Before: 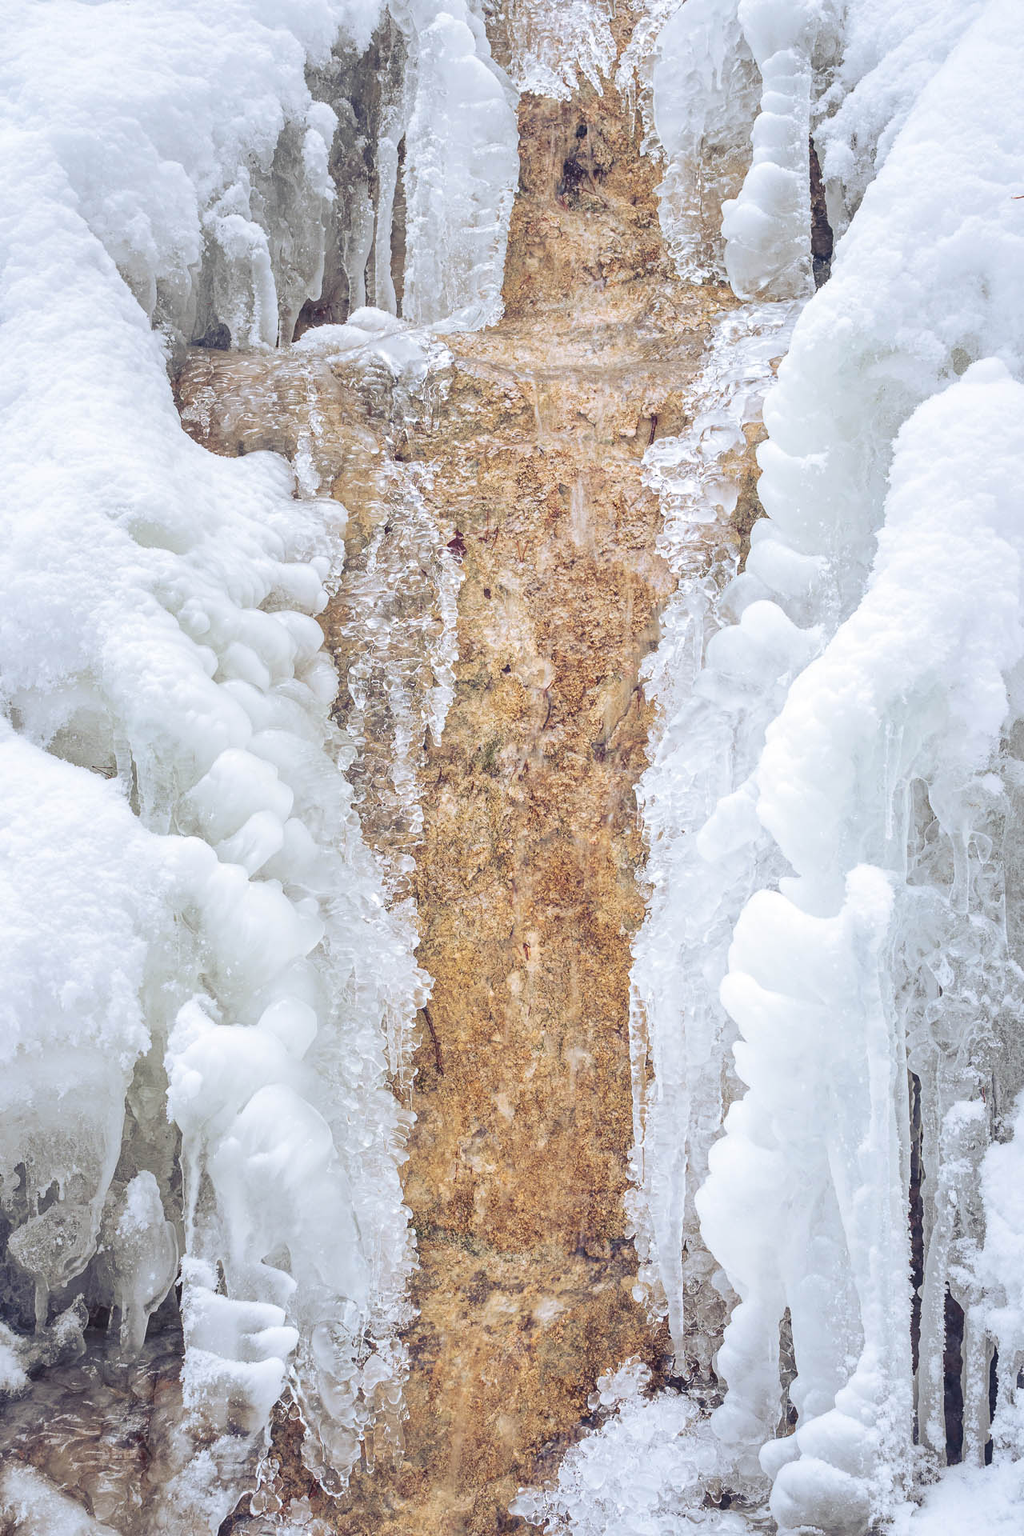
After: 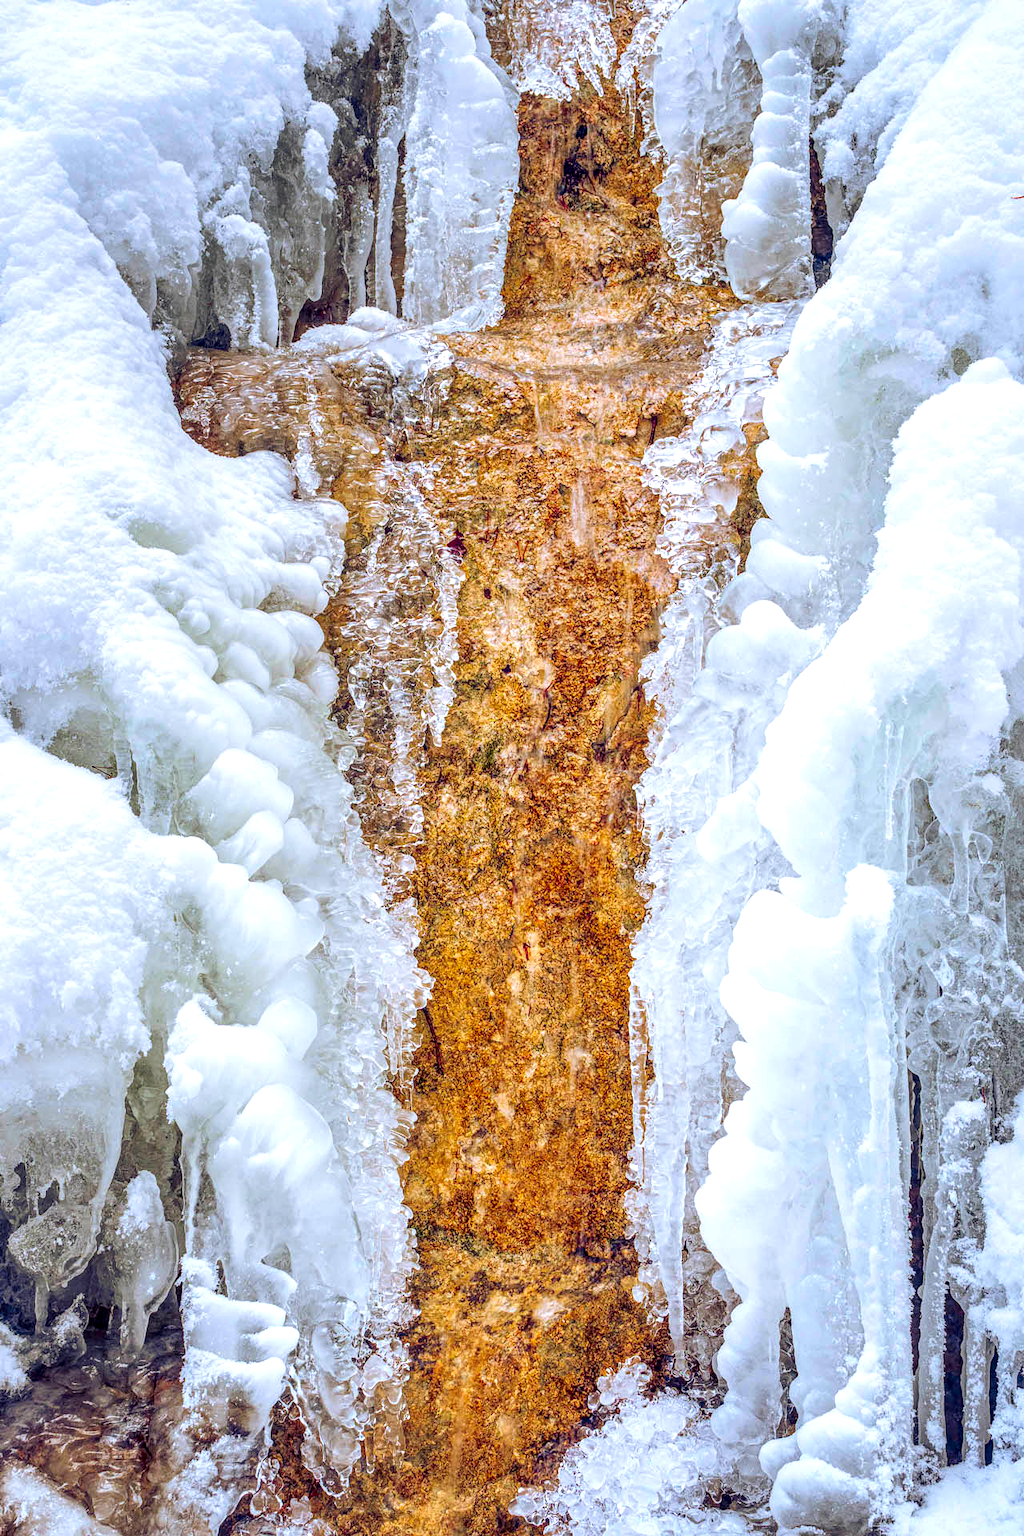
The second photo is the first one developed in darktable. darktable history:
color correction: highlights b* 0.021, saturation 2.2
local contrast: highlights 0%, shadows 4%, detail 182%
